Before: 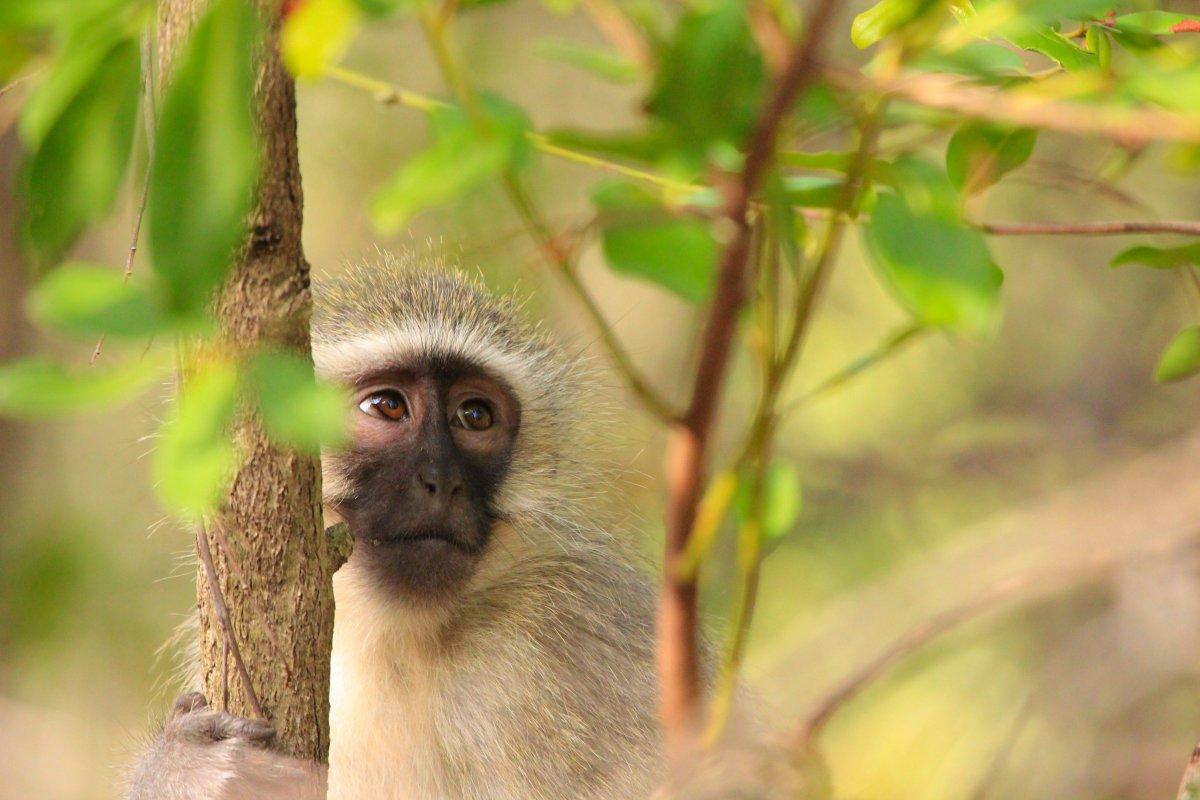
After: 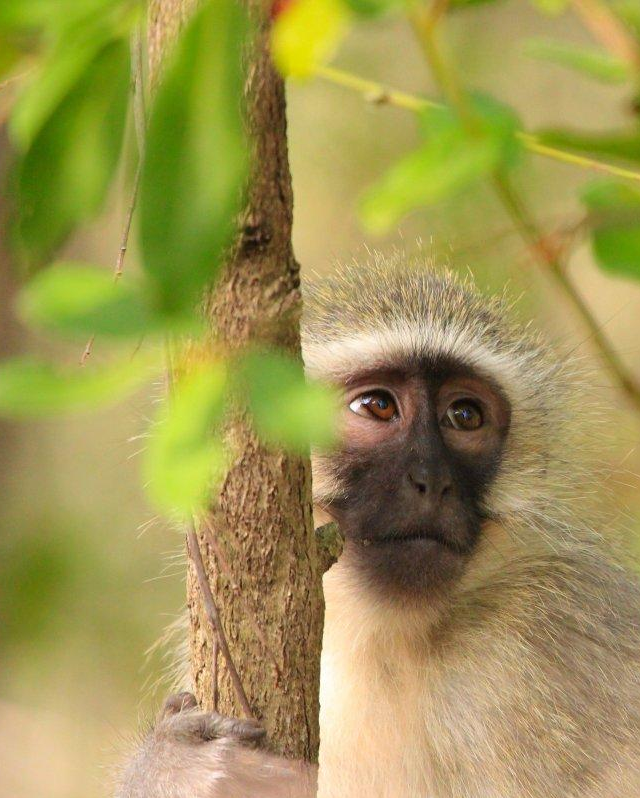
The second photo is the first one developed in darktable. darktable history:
crop: left 0.877%, right 45.475%, bottom 0.083%
